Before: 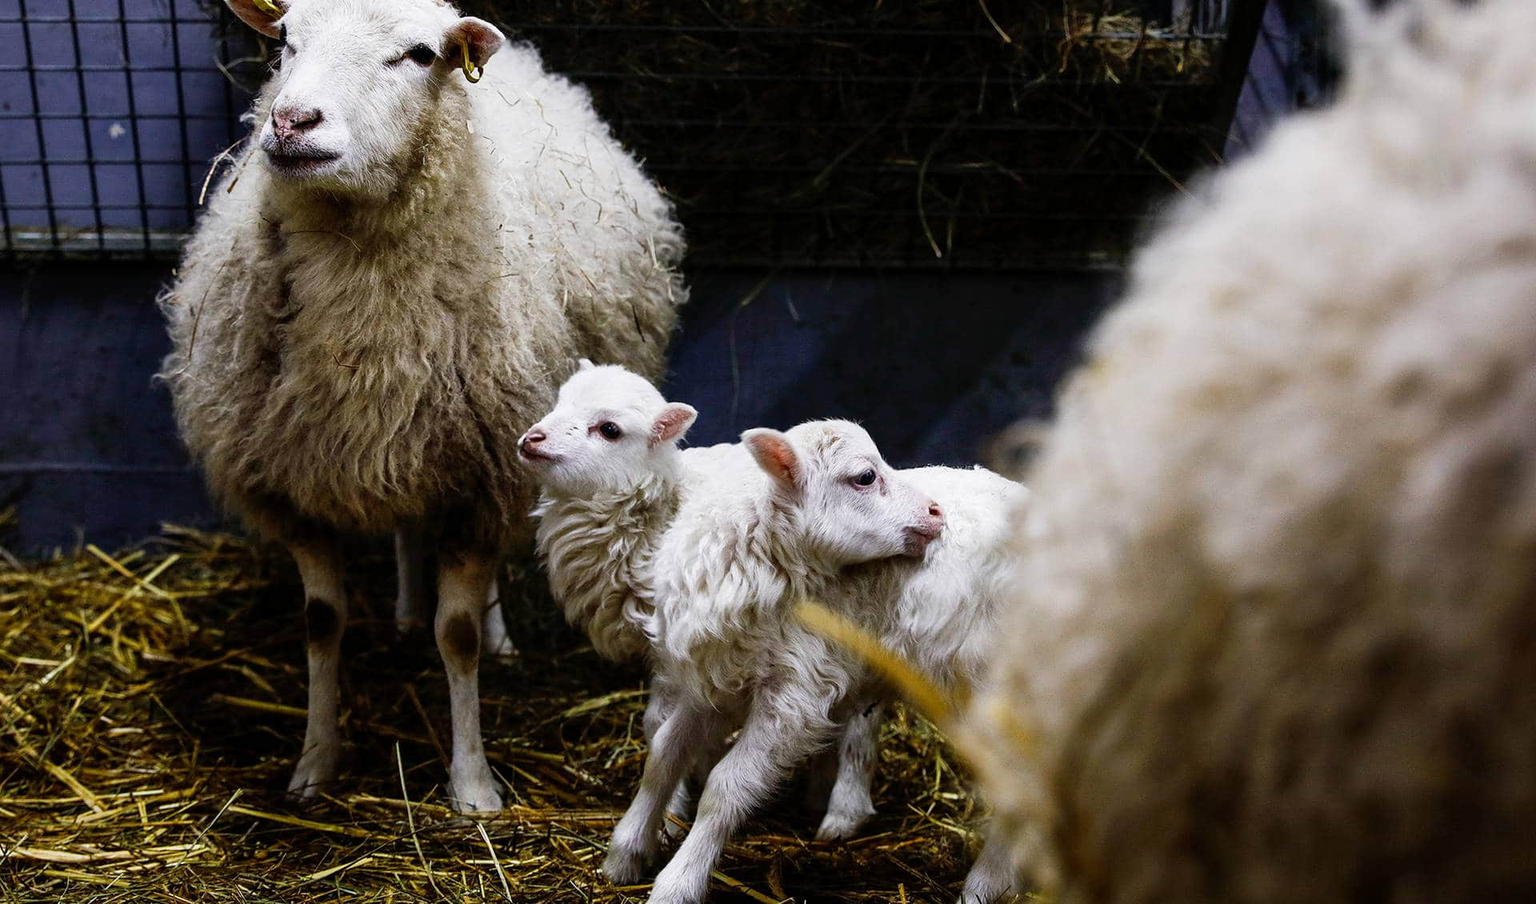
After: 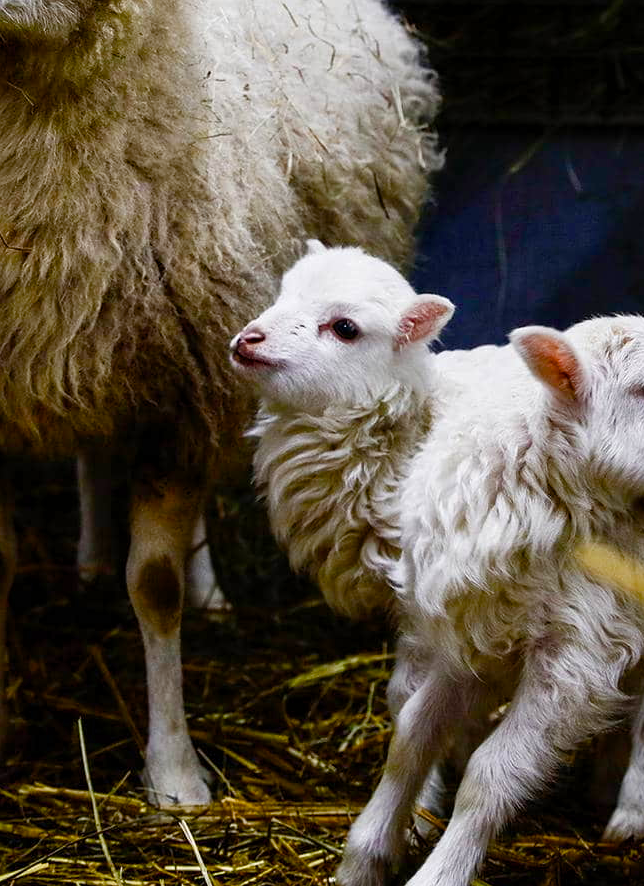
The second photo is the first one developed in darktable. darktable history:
crop and rotate: left 21.77%, top 18.528%, right 44.676%, bottom 2.997%
color balance rgb: perceptual saturation grading › global saturation 20%, perceptual saturation grading › highlights -25%, perceptual saturation grading › shadows 50%
